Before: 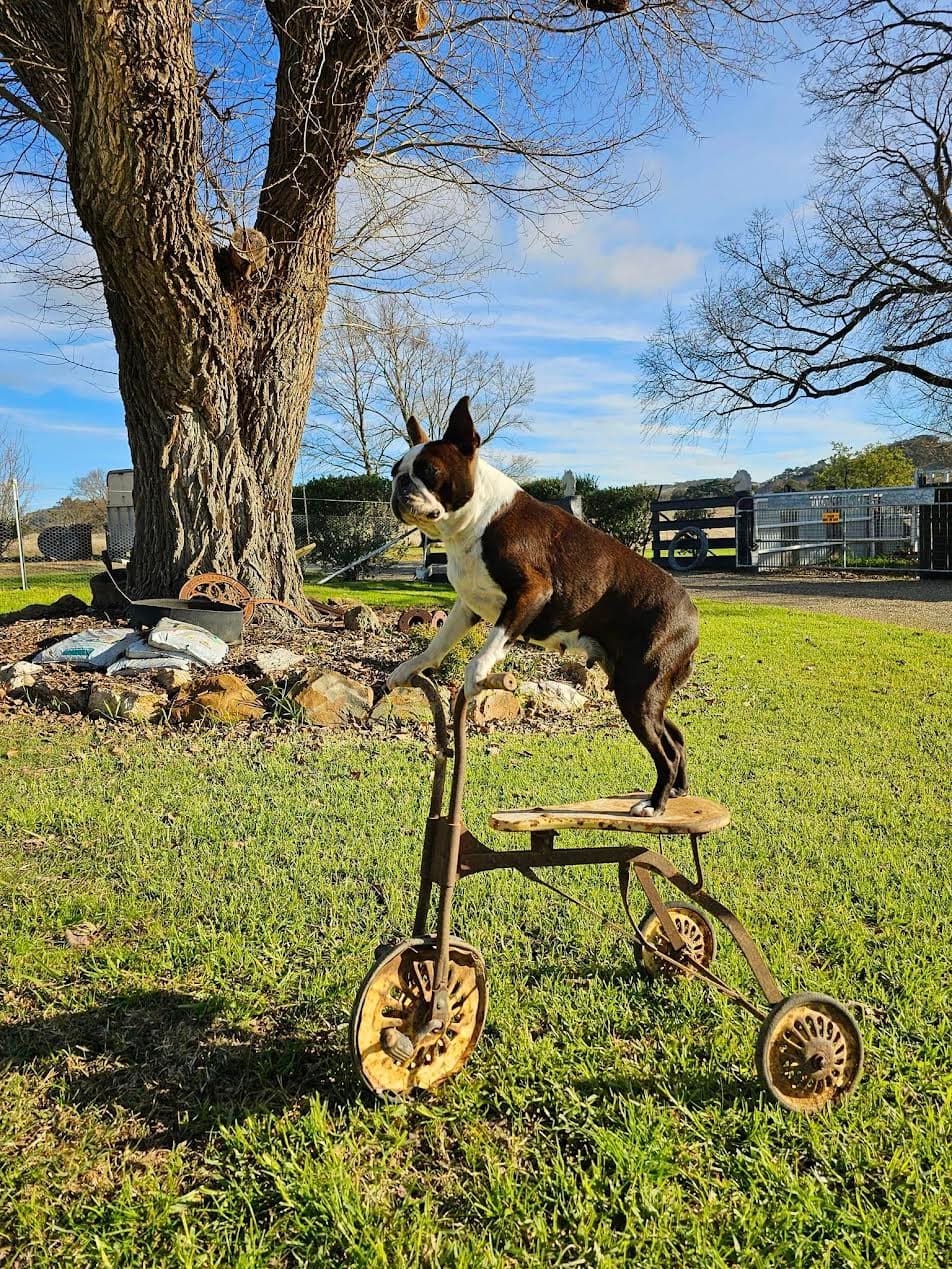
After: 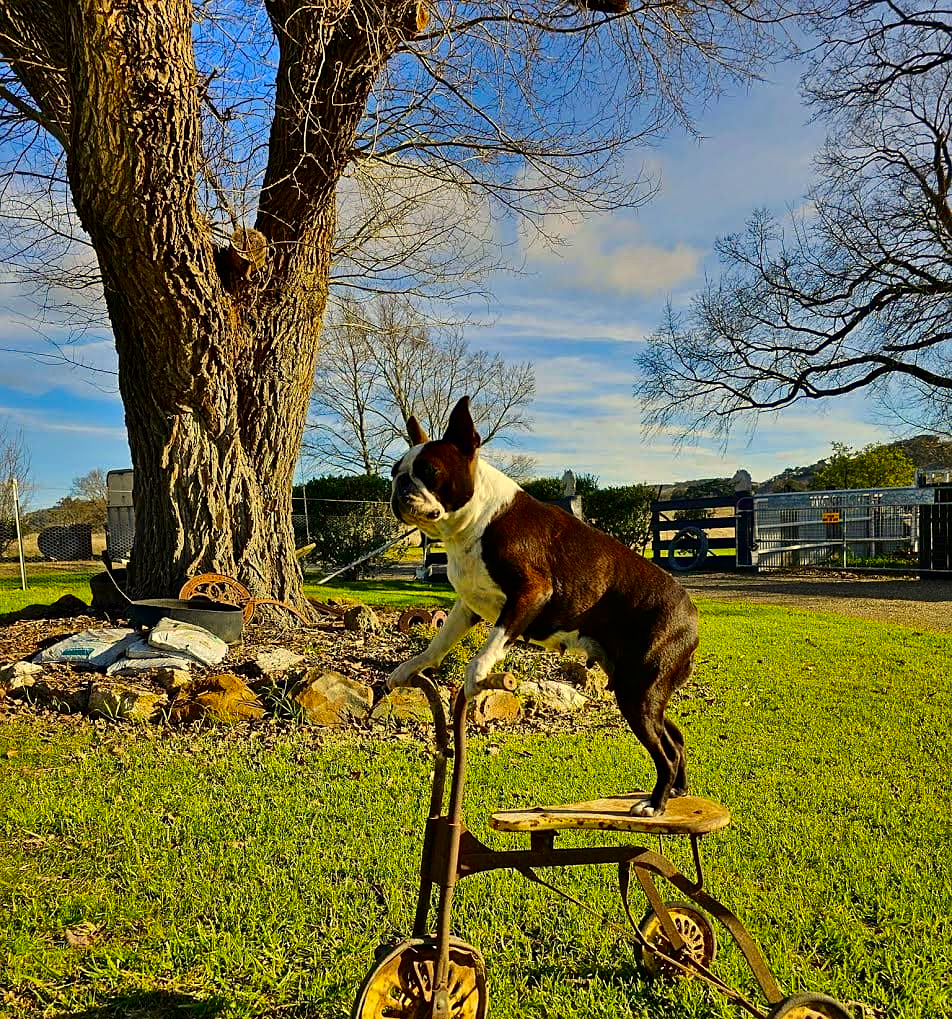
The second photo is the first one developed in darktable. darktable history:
shadows and highlights: shadows 75, highlights -25, soften with gaussian
contrast brightness saturation: brightness -0.25, saturation 0.2
tone equalizer: on, module defaults
sharpen: amount 0.2
crop: bottom 19.644%
color correction: highlights a* 2.72, highlights b* 22.8
